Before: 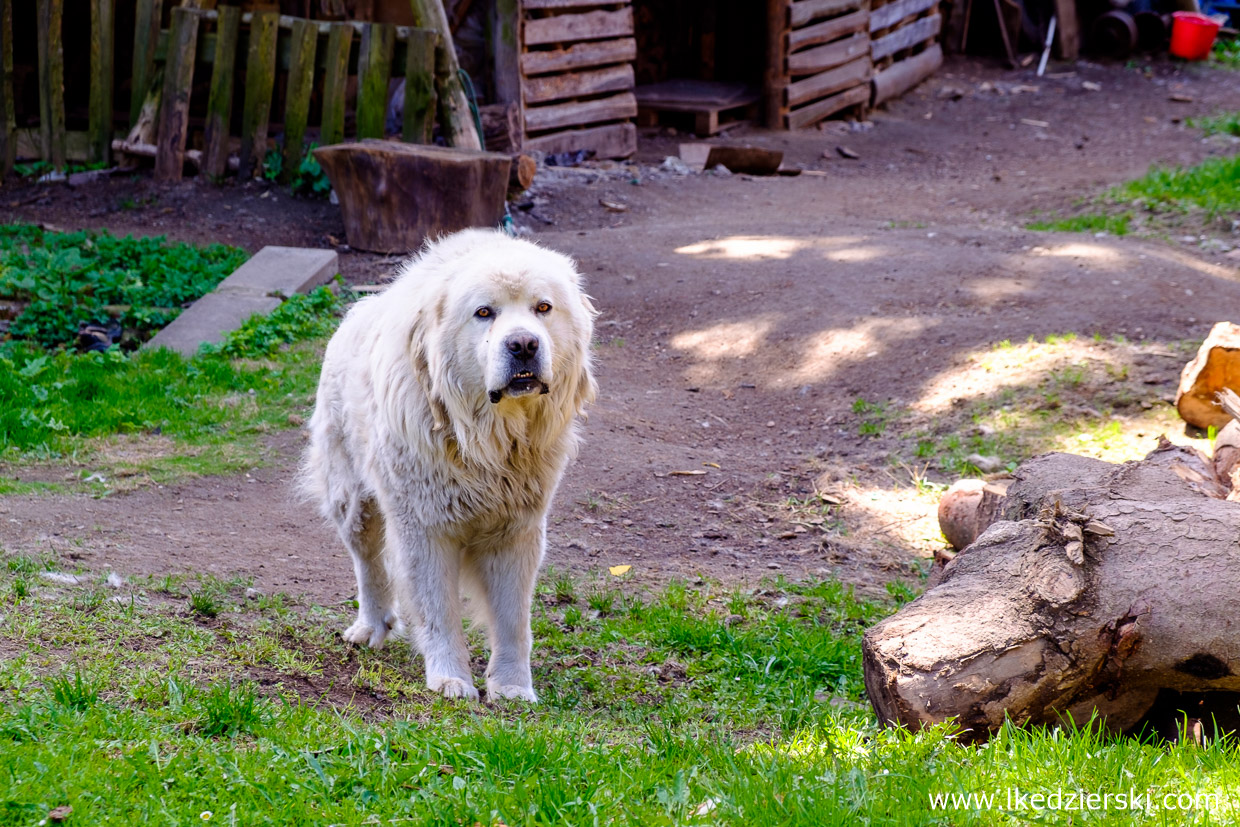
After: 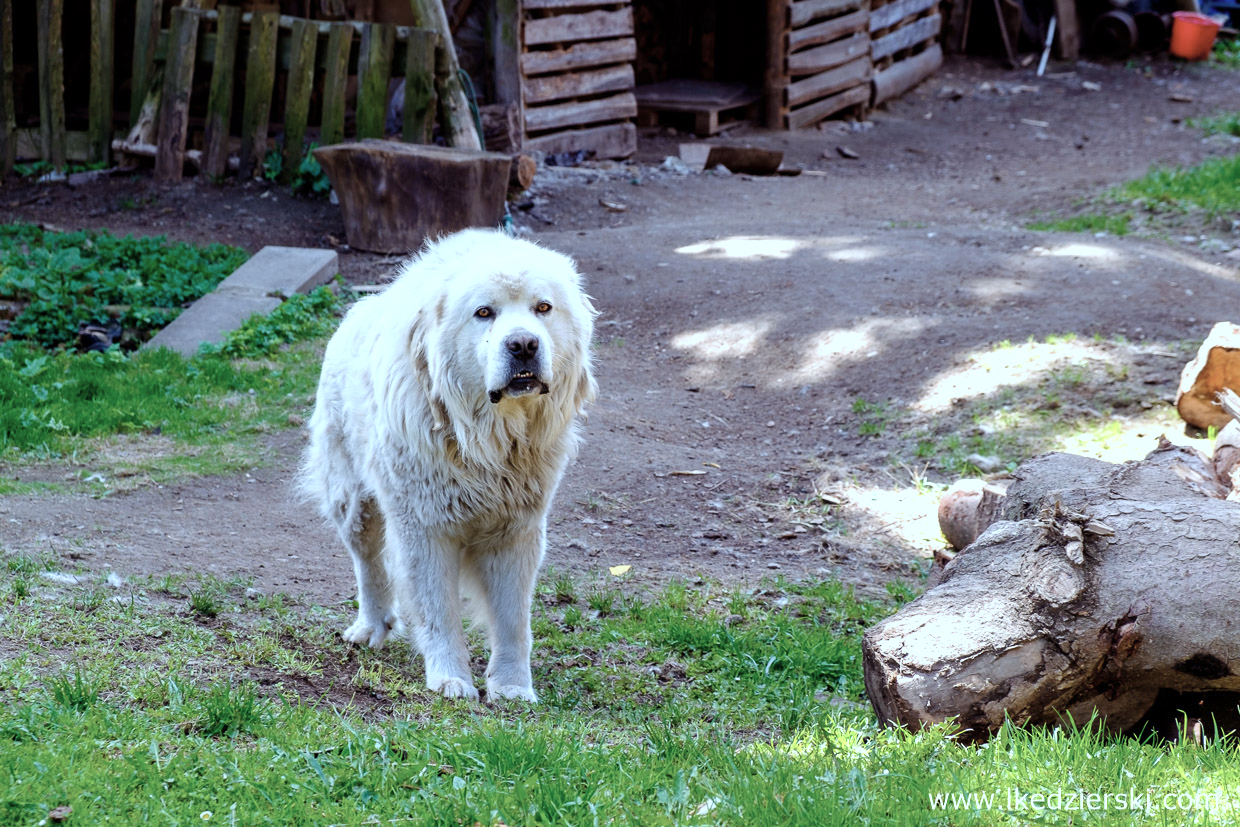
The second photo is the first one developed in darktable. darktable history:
exposure: exposure 0.202 EV, compensate exposure bias true, compensate highlight preservation false
color correction: highlights a* -13.21, highlights b* -17.87, saturation 0.706
